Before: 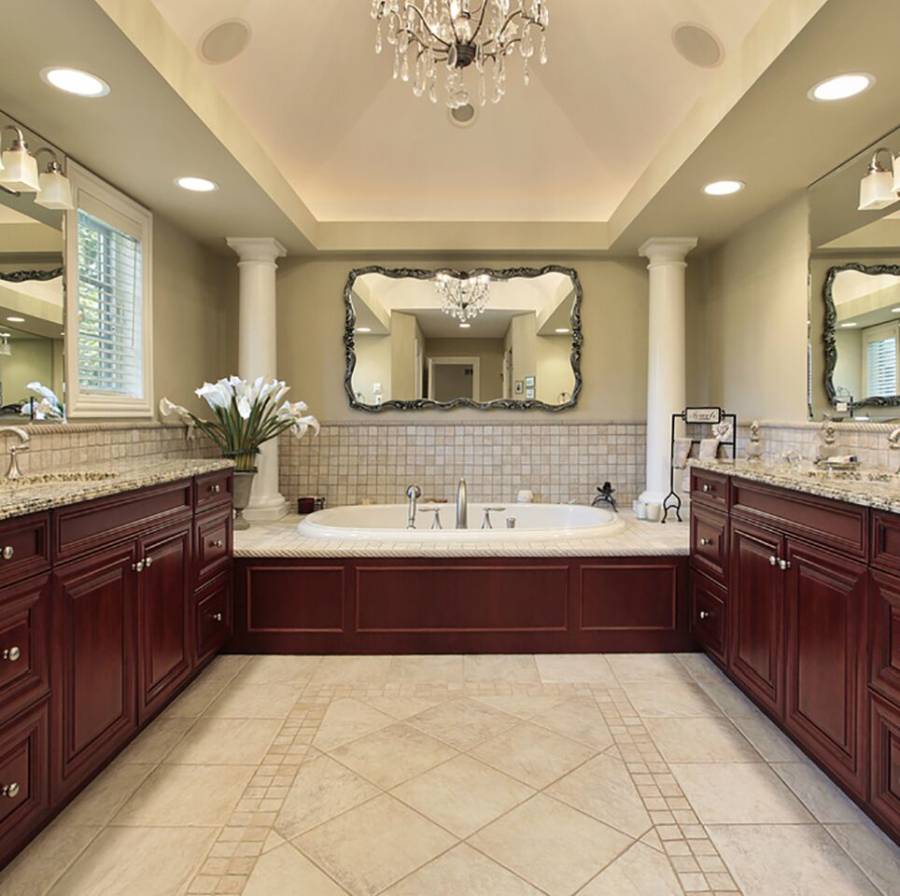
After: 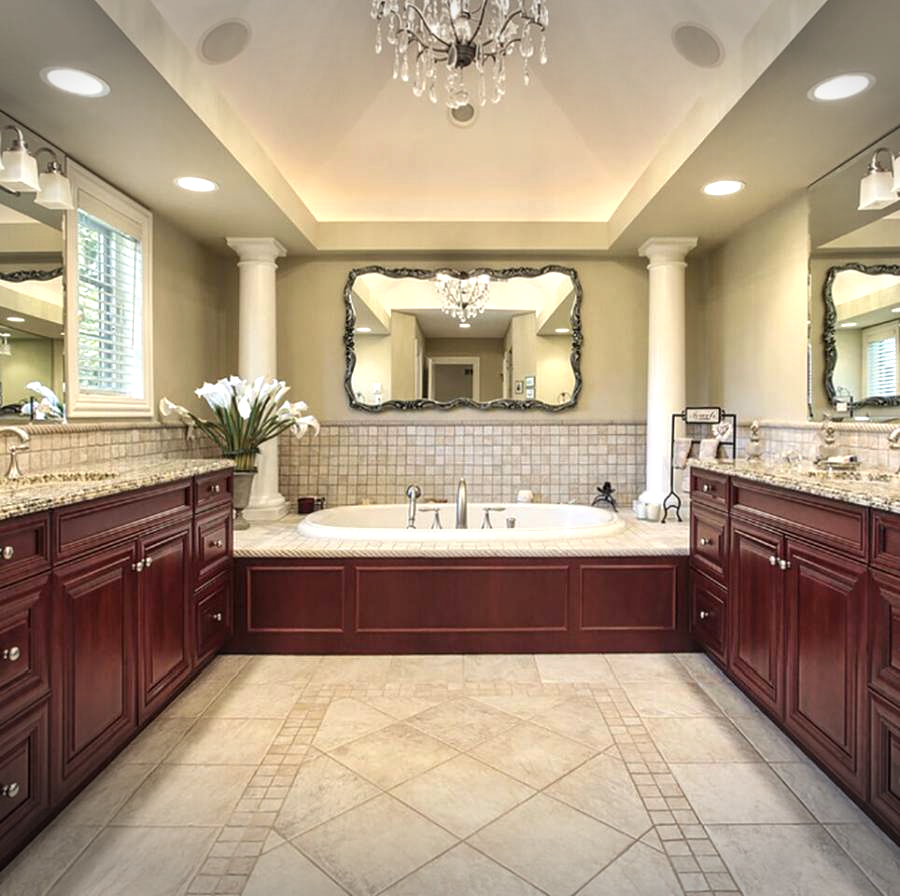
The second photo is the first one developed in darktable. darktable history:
local contrast: on, module defaults
vignetting: fall-off start 100.97%, width/height ratio 1.31
exposure: black level correction 0, exposure 0.499 EV, compensate highlight preservation false
